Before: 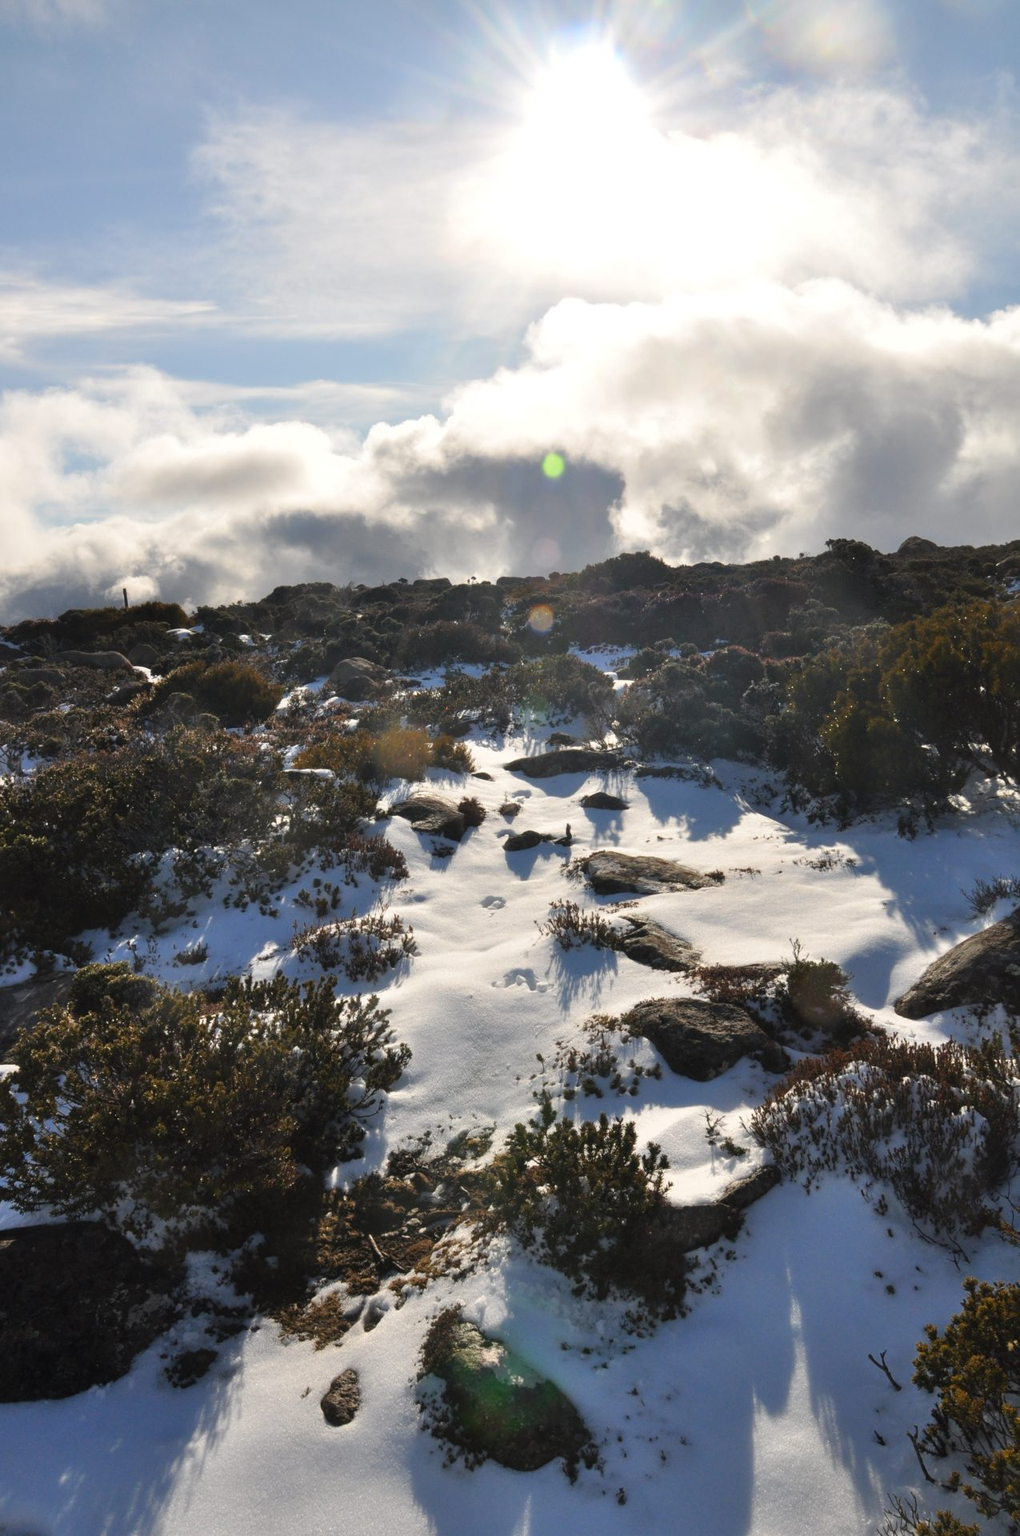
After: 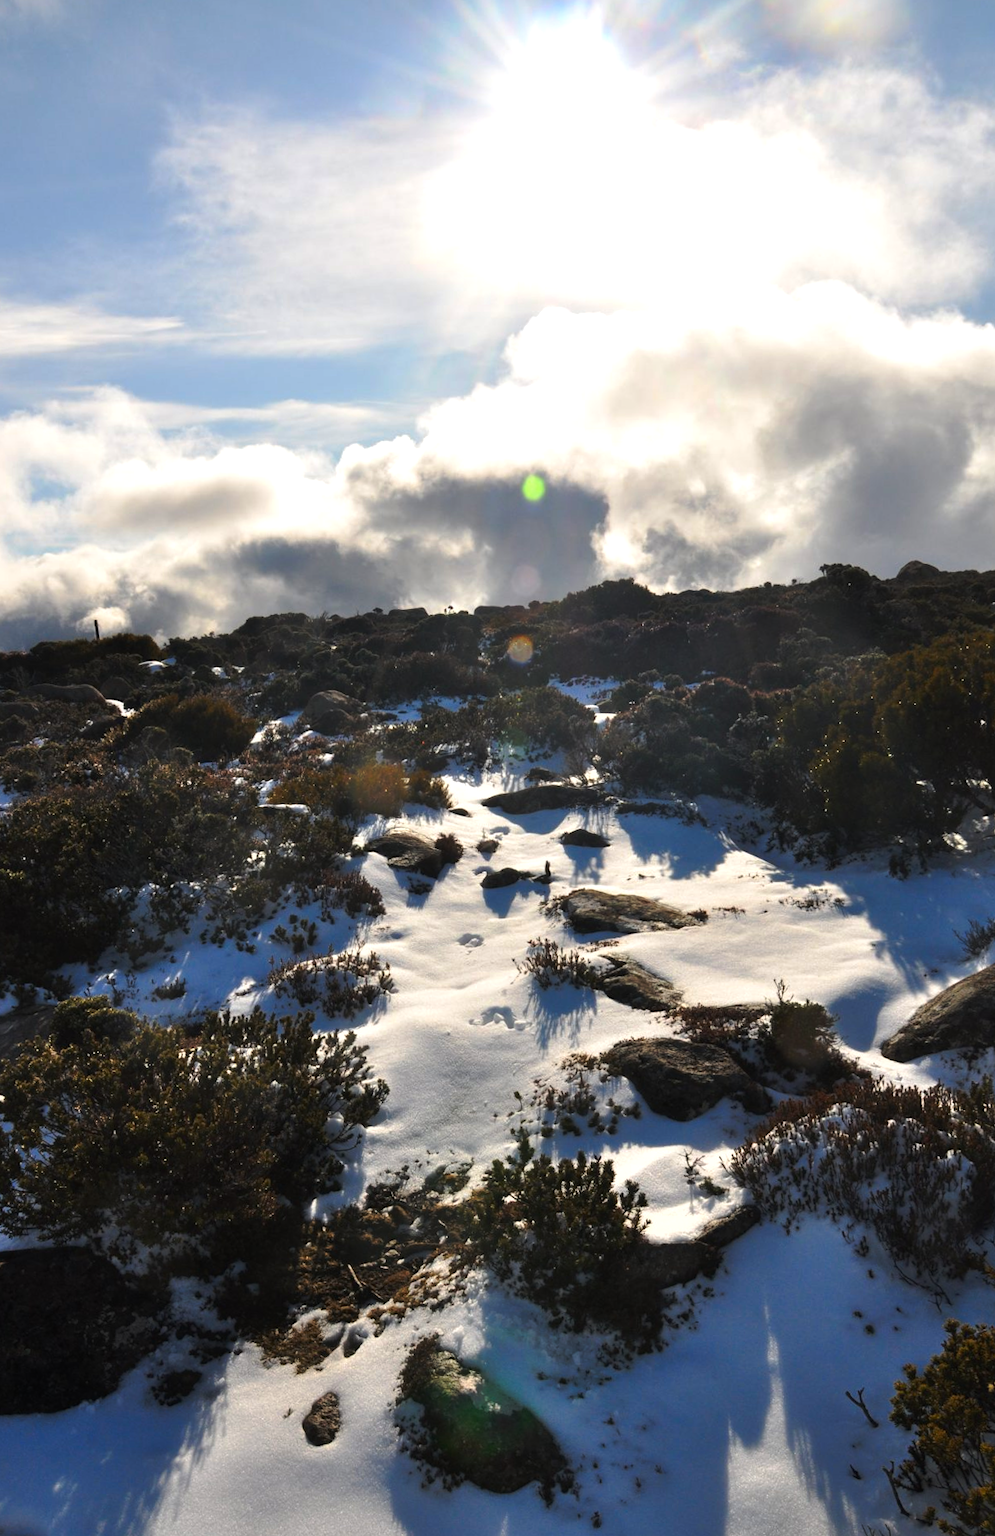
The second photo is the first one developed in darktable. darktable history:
tone curve: curves: ch0 [(0, 0) (0.003, 0.002) (0.011, 0.009) (0.025, 0.02) (0.044, 0.035) (0.069, 0.055) (0.1, 0.08) (0.136, 0.109) (0.177, 0.142) (0.224, 0.179) (0.277, 0.222) (0.335, 0.268) (0.399, 0.329) (0.468, 0.409) (0.543, 0.495) (0.623, 0.579) (0.709, 0.669) (0.801, 0.767) (0.898, 0.885) (1, 1)], preserve colors none
rotate and perspective: rotation 0.074°, lens shift (vertical) 0.096, lens shift (horizontal) -0.041, crop left 0.043, crop right 0.952, crop top 0.024, crop bottom 0.979
color balance: contrast 8.5%, output saturation 105%
